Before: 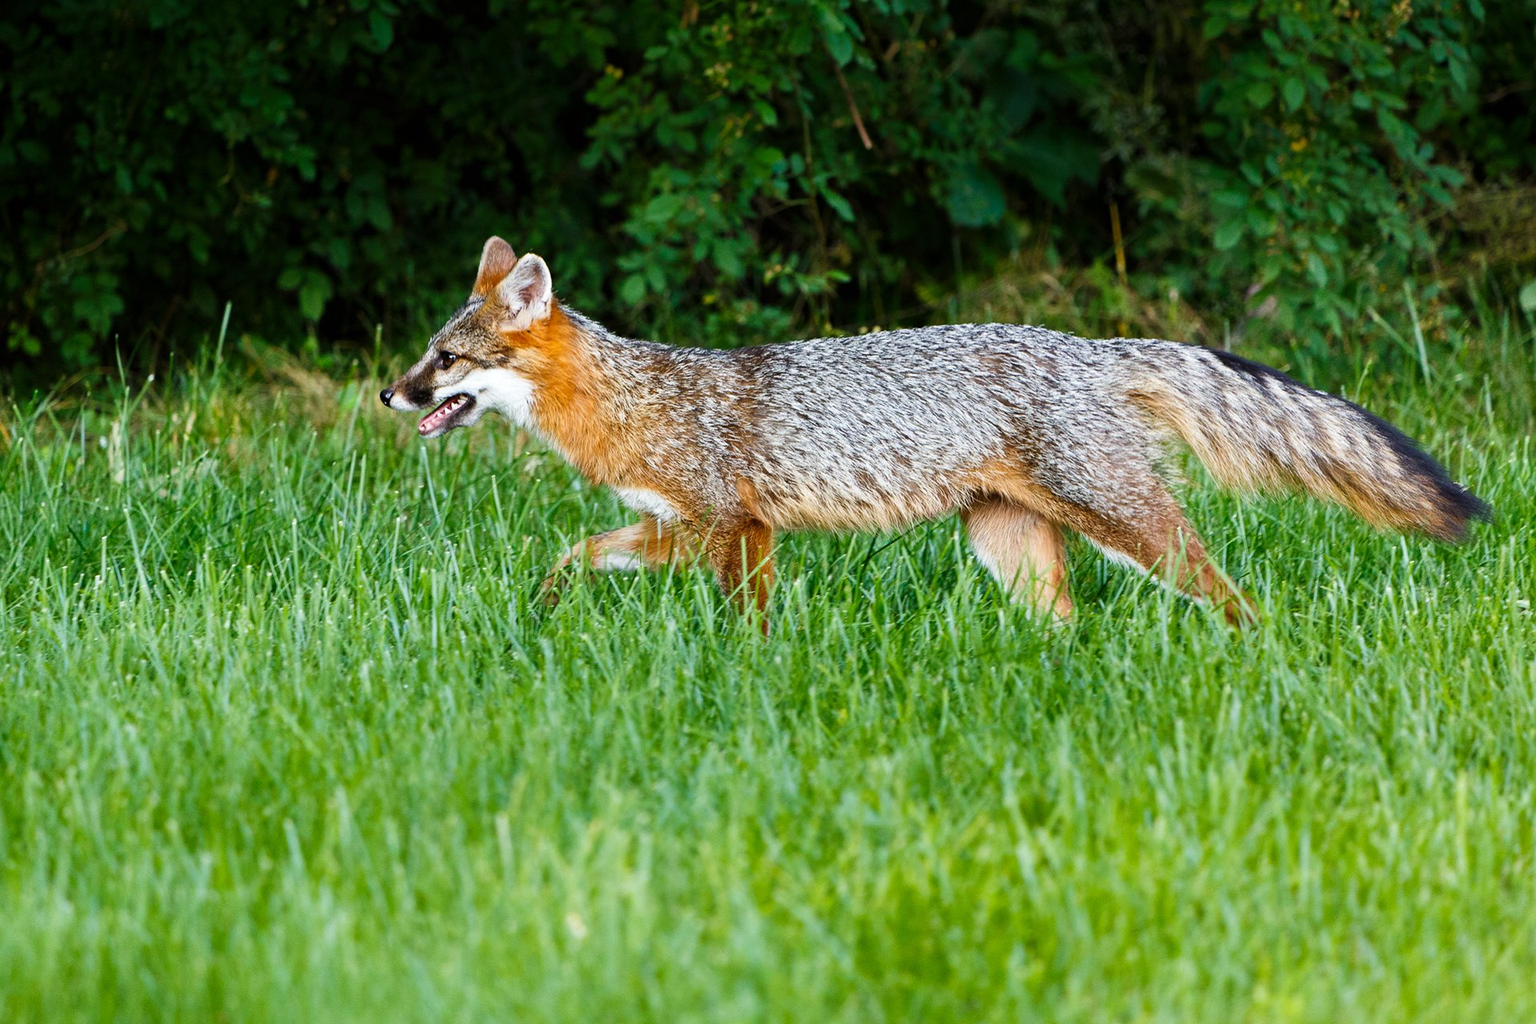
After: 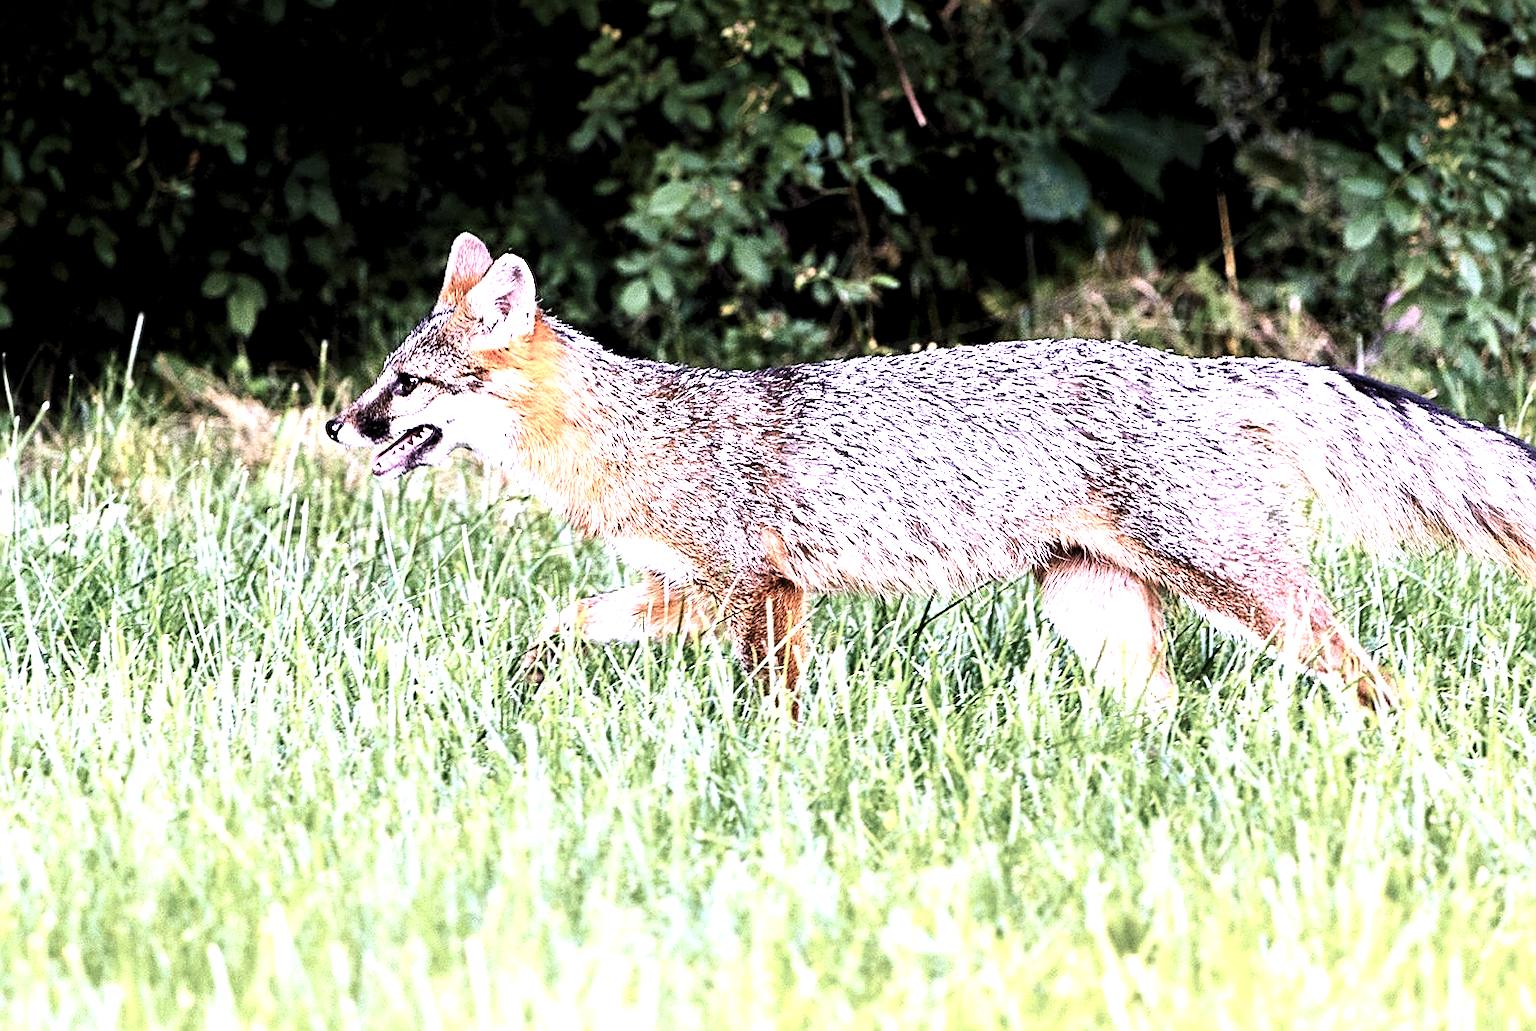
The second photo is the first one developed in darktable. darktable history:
crop and rotate: left 7.448%, top 4.466%, right 10.629%, bottom 13.023%
exposure: black level correction 0, exposure 1.103 EV, compensate highlight preservation false
sharpen: amount 0.601
contrast brightness saturation: contrast 0.252, saturation -0.308
levels: levels [0.062, 0.494, 0.925]
local contrast: mode bilateral grid, contrast 20, coarseness 51, detail 119%, midtone range 0.2
color calibration: output R [1.107, -0.012, -0.003, 0], output B [0, 0, 1.308, 0], gray › normalize channels true, illuminant custom, x 0.373, y 0.388, temperature 4237.97 K, gamut compression 0.002
